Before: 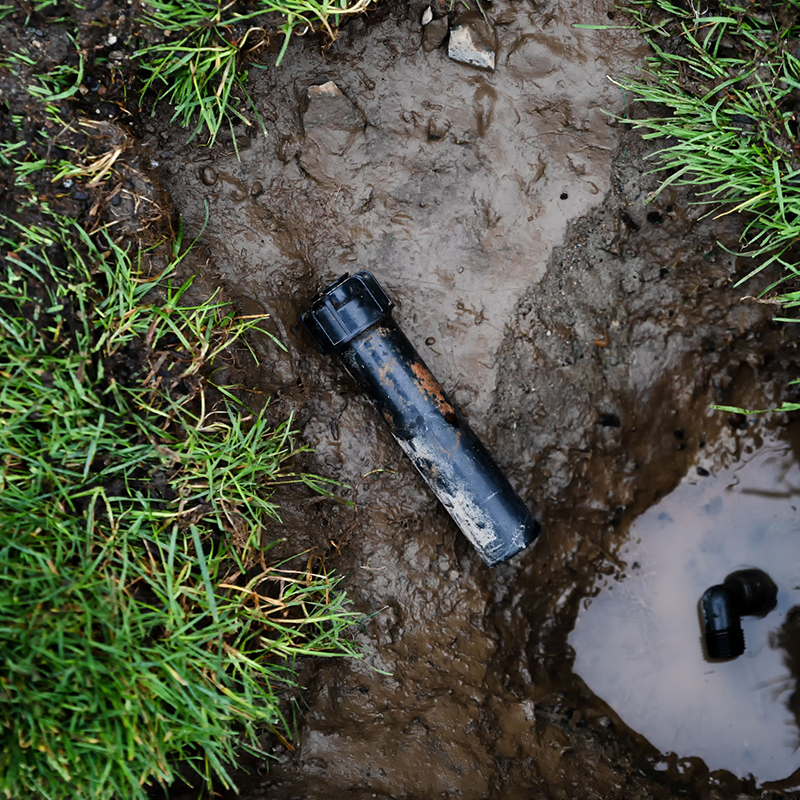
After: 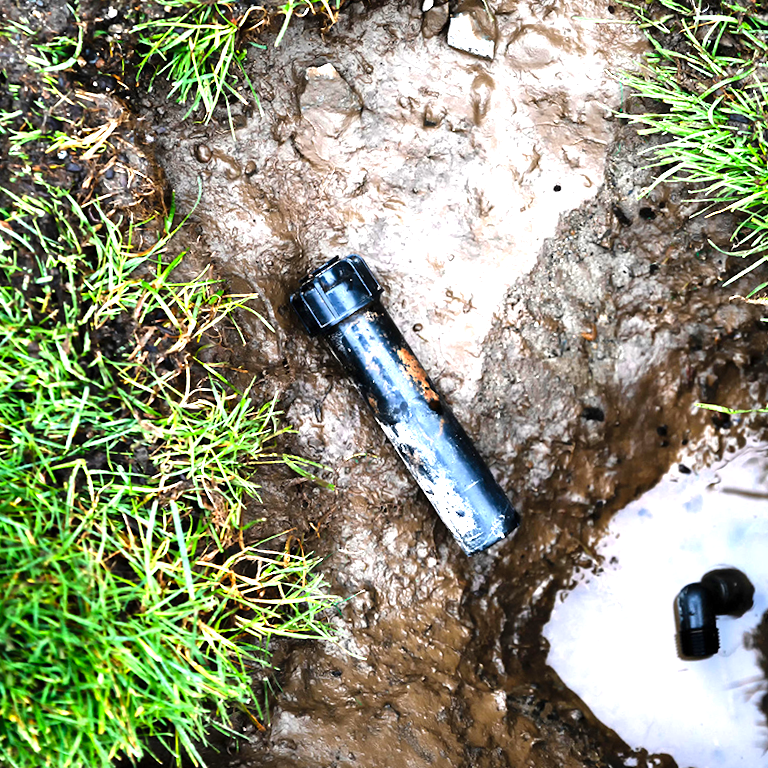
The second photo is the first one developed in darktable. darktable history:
crop and rotate: angle -2.38°
levels: levels [0, 0.281, 0.562]
